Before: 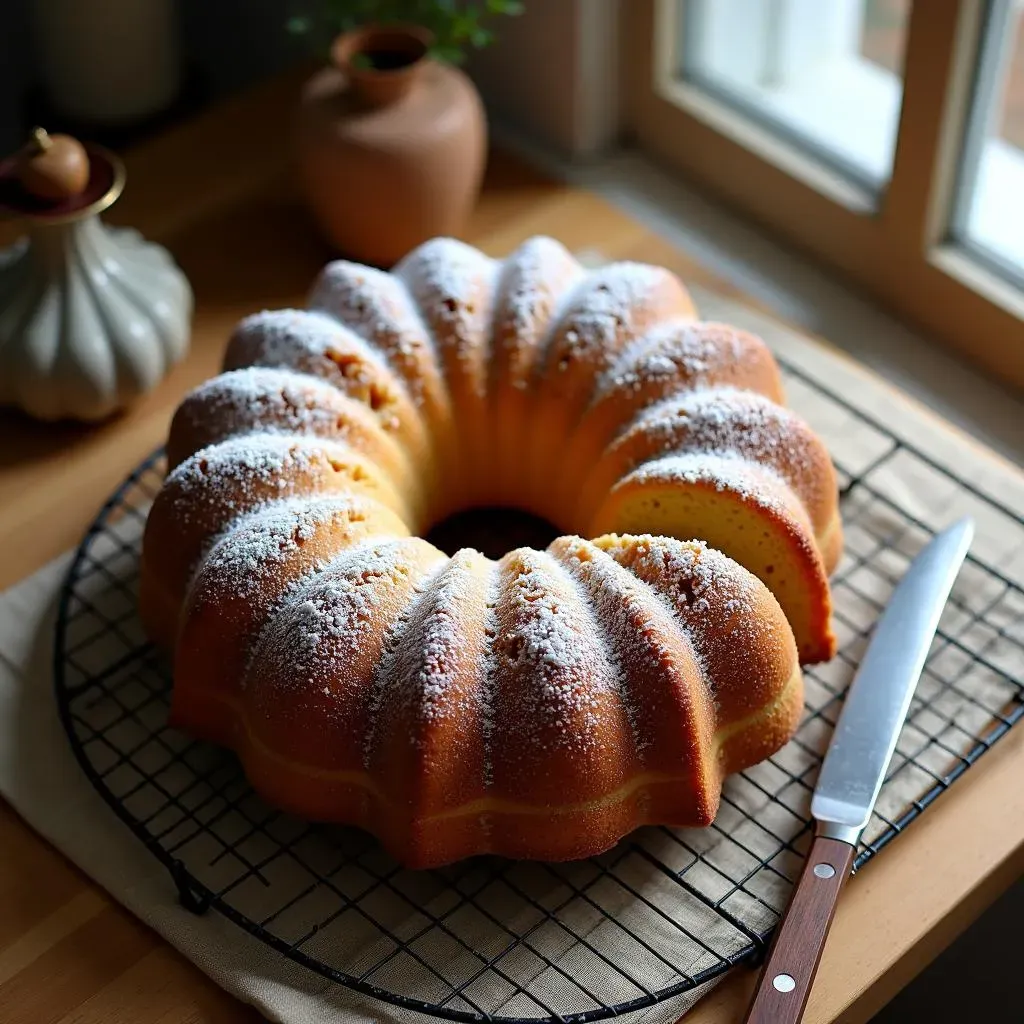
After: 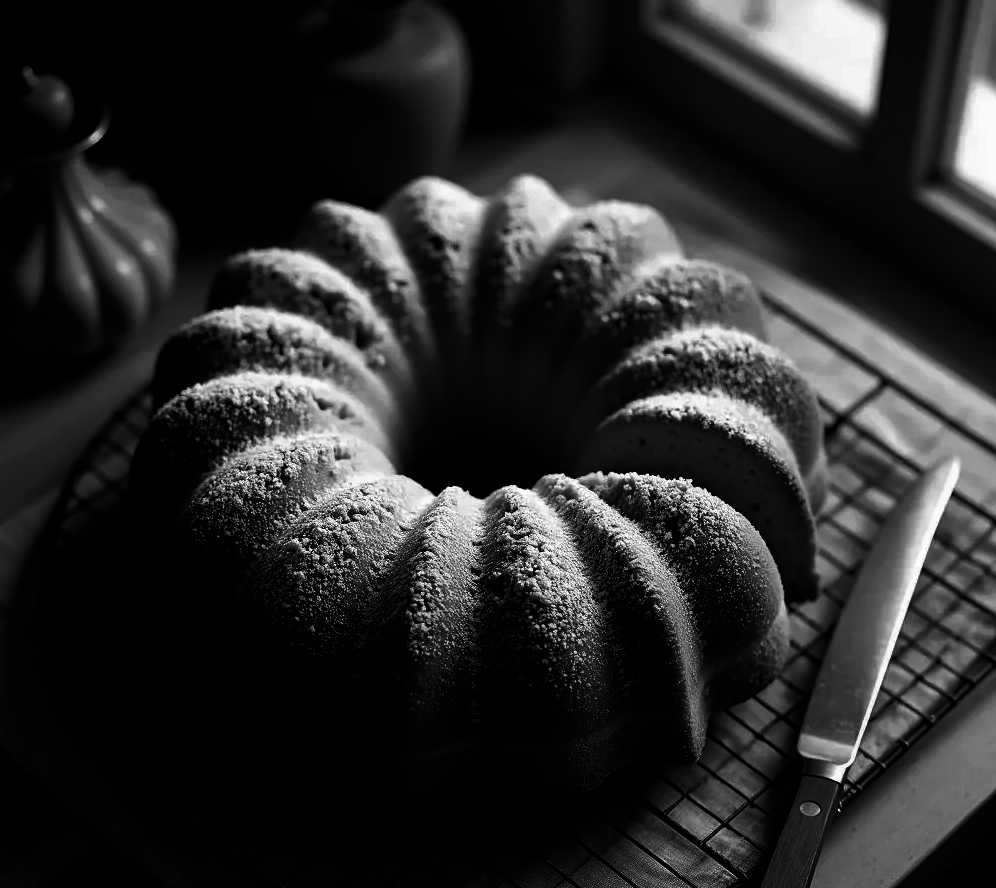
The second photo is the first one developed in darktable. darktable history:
color calibration: illuminant Planckian (black body), adaptation linear Bradford (ICC v4), x 0.362, y 0.366, temperature 4513.26 K
crop: left 1.443%, top 6.126%, right 1.286%, bottom 7.116%
contrast brightness saturation: contrast 0.015, brightness -0.987, saturation -0.994
